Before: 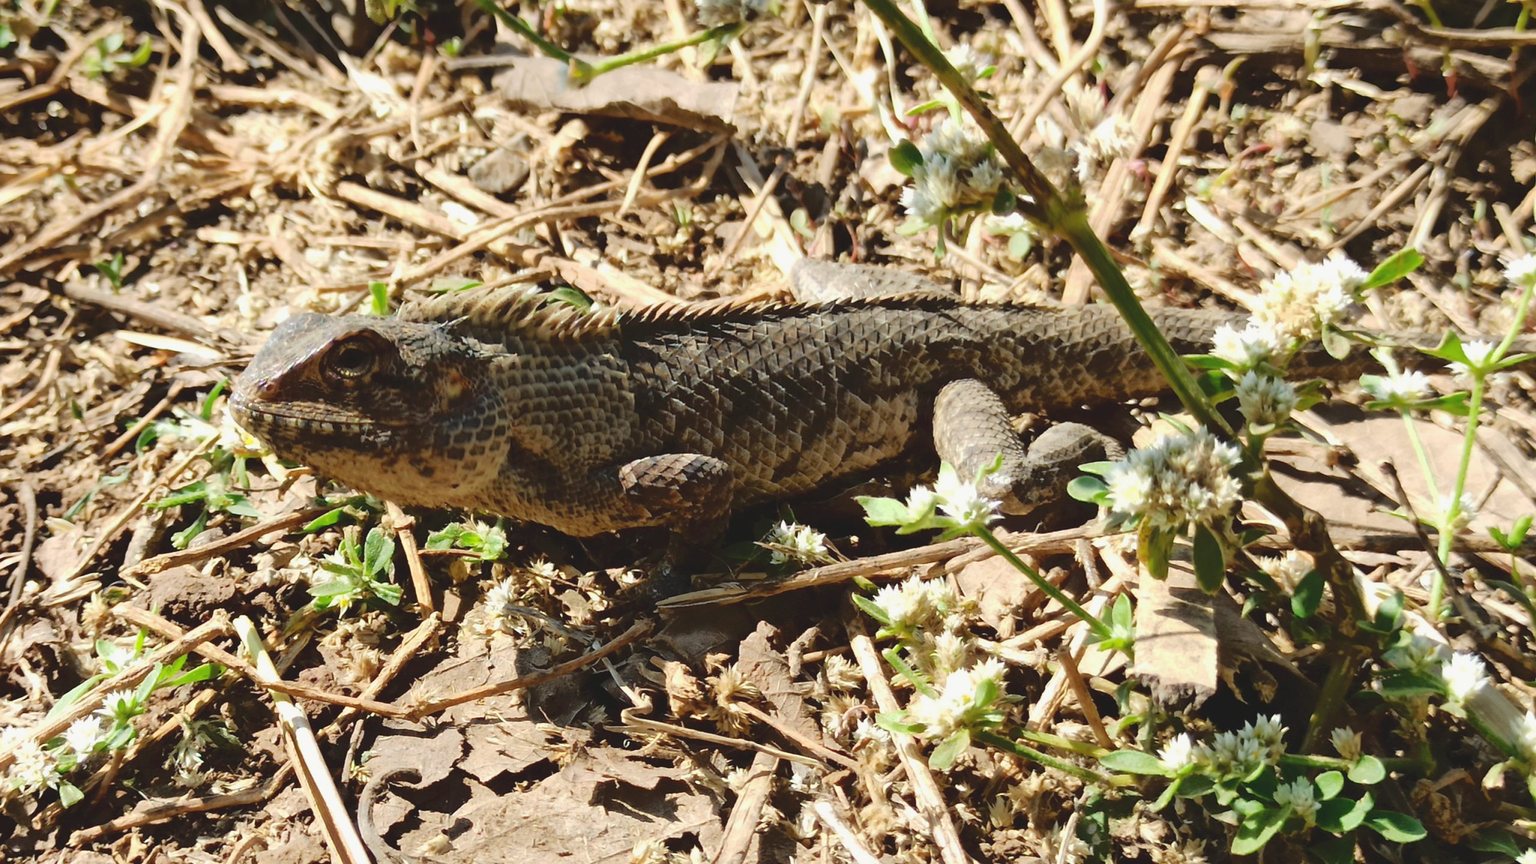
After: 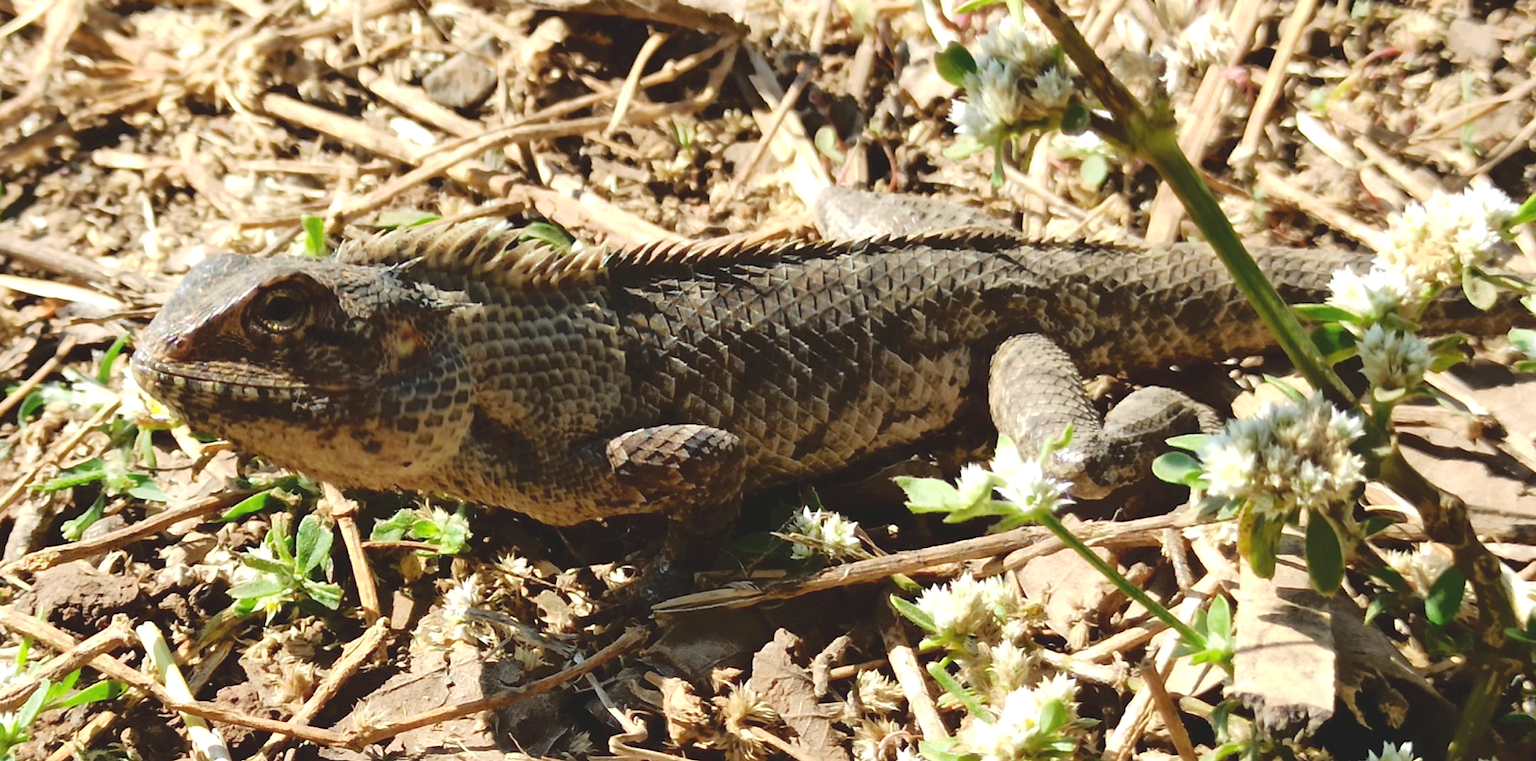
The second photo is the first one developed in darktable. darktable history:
crop: left 7.927%, top 12.207%, right 9.935%, bottom 15.431%
exposure: black level correction 0, exposure 0.199 EV, compensate highlight preservation false
